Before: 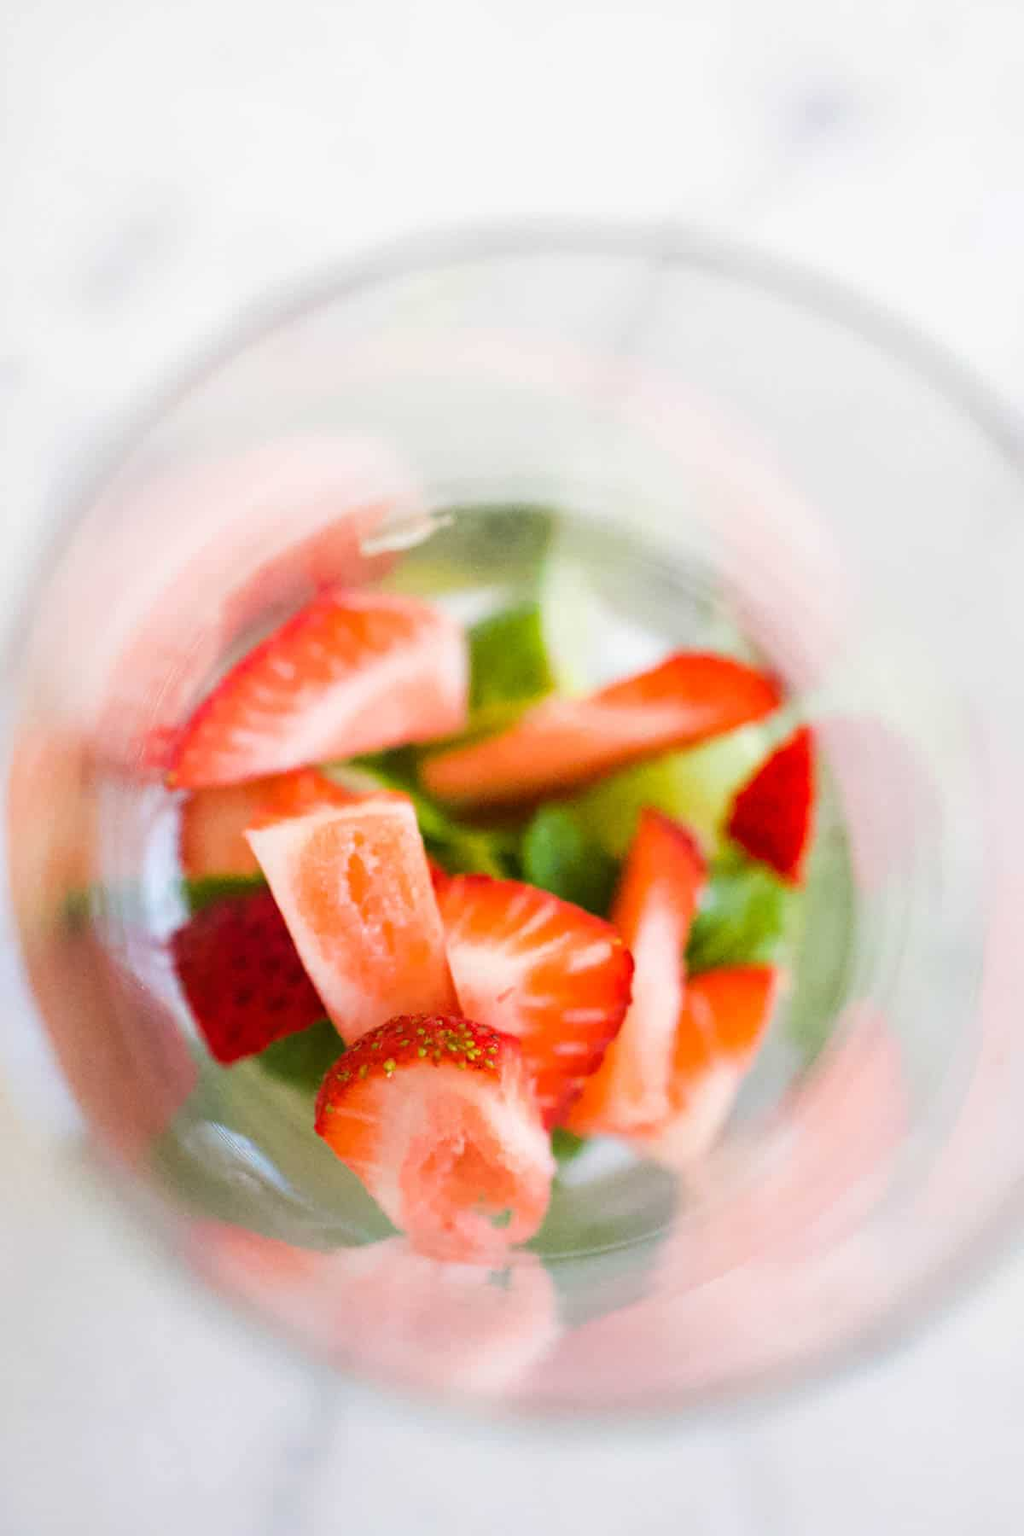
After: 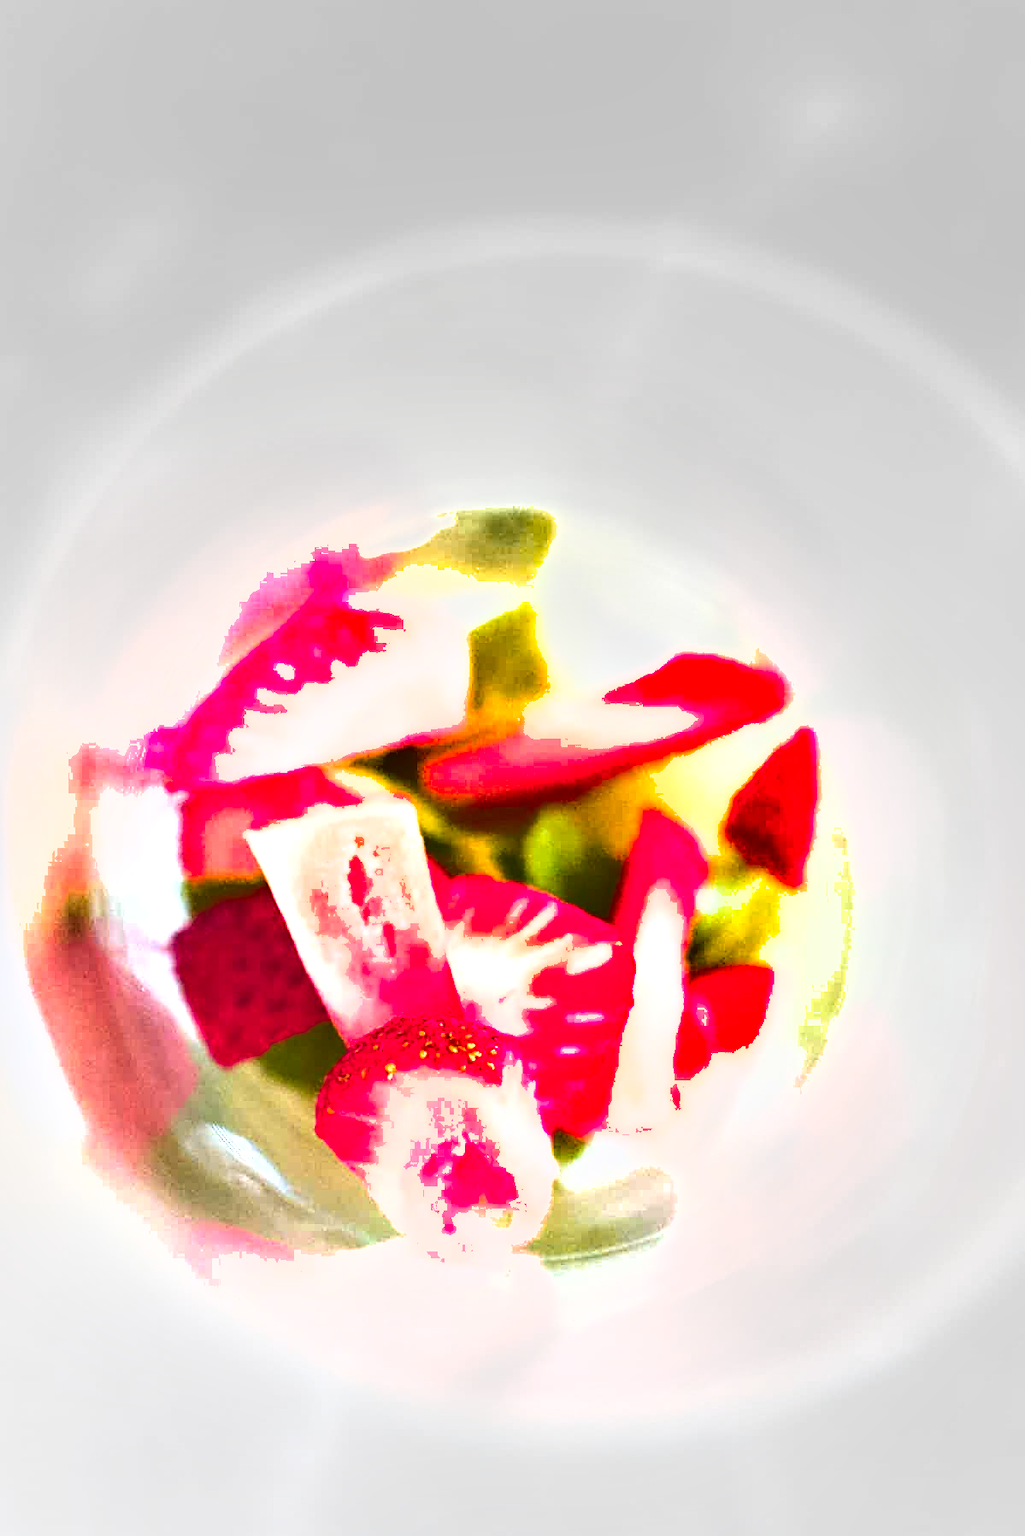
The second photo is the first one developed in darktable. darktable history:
exposure: black level correction 0, exposure 1.3 EV, compensate exposure bias true, compensate highlight preservation false
color zones: curves: ch1 [(0.235, 0.558) (0.75, 0.5)]; ch2 [(0.25, 0.462) (0.749, 0.457)], mix 40.67%
sharpen: on, module defaults
shadows and highlights: shadows color adjustment 97.66%, soften with gaussian
crop: top 0.05%, bottom 0.098%
color balance: lift [1.007, 1, 1, 1], gamma [1.097, 1, 1, 1]
